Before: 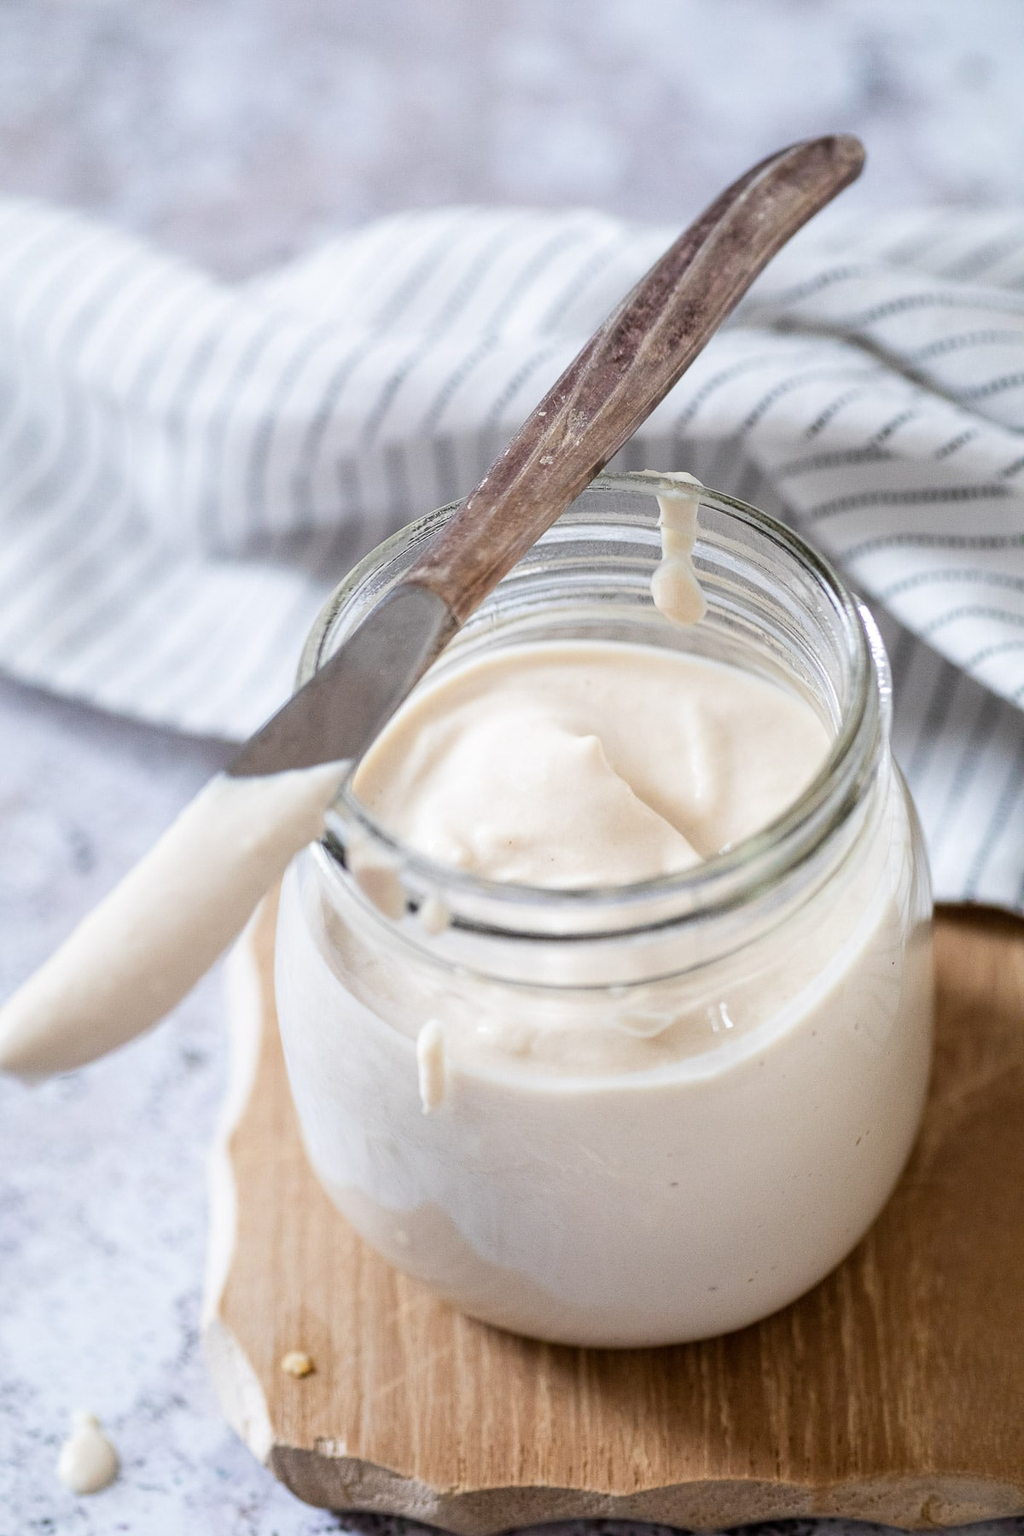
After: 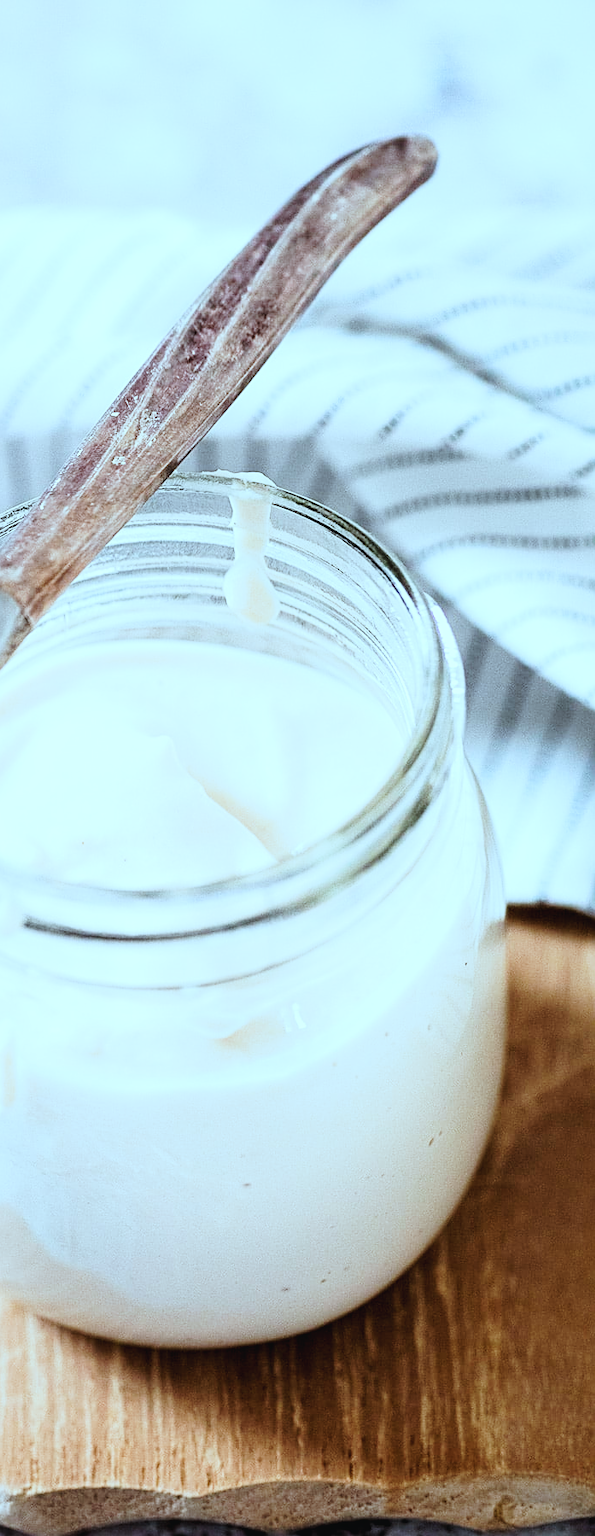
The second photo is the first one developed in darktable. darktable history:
tone curve: curves: ch0 [(0, 0.026) (0.058, 0.036) (0.246, 0.214) (0.437, 0.498) (0.55, 0.644) (0.657, 0.767) (0.822, 0.9) (1, 0.961)]; ch1 [(0, 0) (0.346, 0.307) (0.408, 0.369) (0.453, 0.457) (0.476, 0.489) (0.502, 0.498) (0.521, 0.515) (0.537, 0.531) (0.612, 0.641) (0.676, 0.728) (1, 1)]; ch2 [(0, 0) (0.346, 0.34) (0.434, 0.46) (0.485, 0.494) (0.5, 0.494) (0.511, 0.508) (0.537, 0.564) (0.579, 0.599) (0.663, 0.67) (1, 1)], preserve colors none
tone equalizer: -8 EV -0.42 EV, -7 EV -0.407 EV, -6 EV -0.329 EV, -5 EV -0.256 EV, -3 EV 0.197 EV, -2 EV 0.305 EV, -1 EV 0.385 EV, +0 EV 0.439 EV
color correction: highlights a* -11.64, highlights b* -15.37
crop: left 41.753%
sharpen: on, module defaults
